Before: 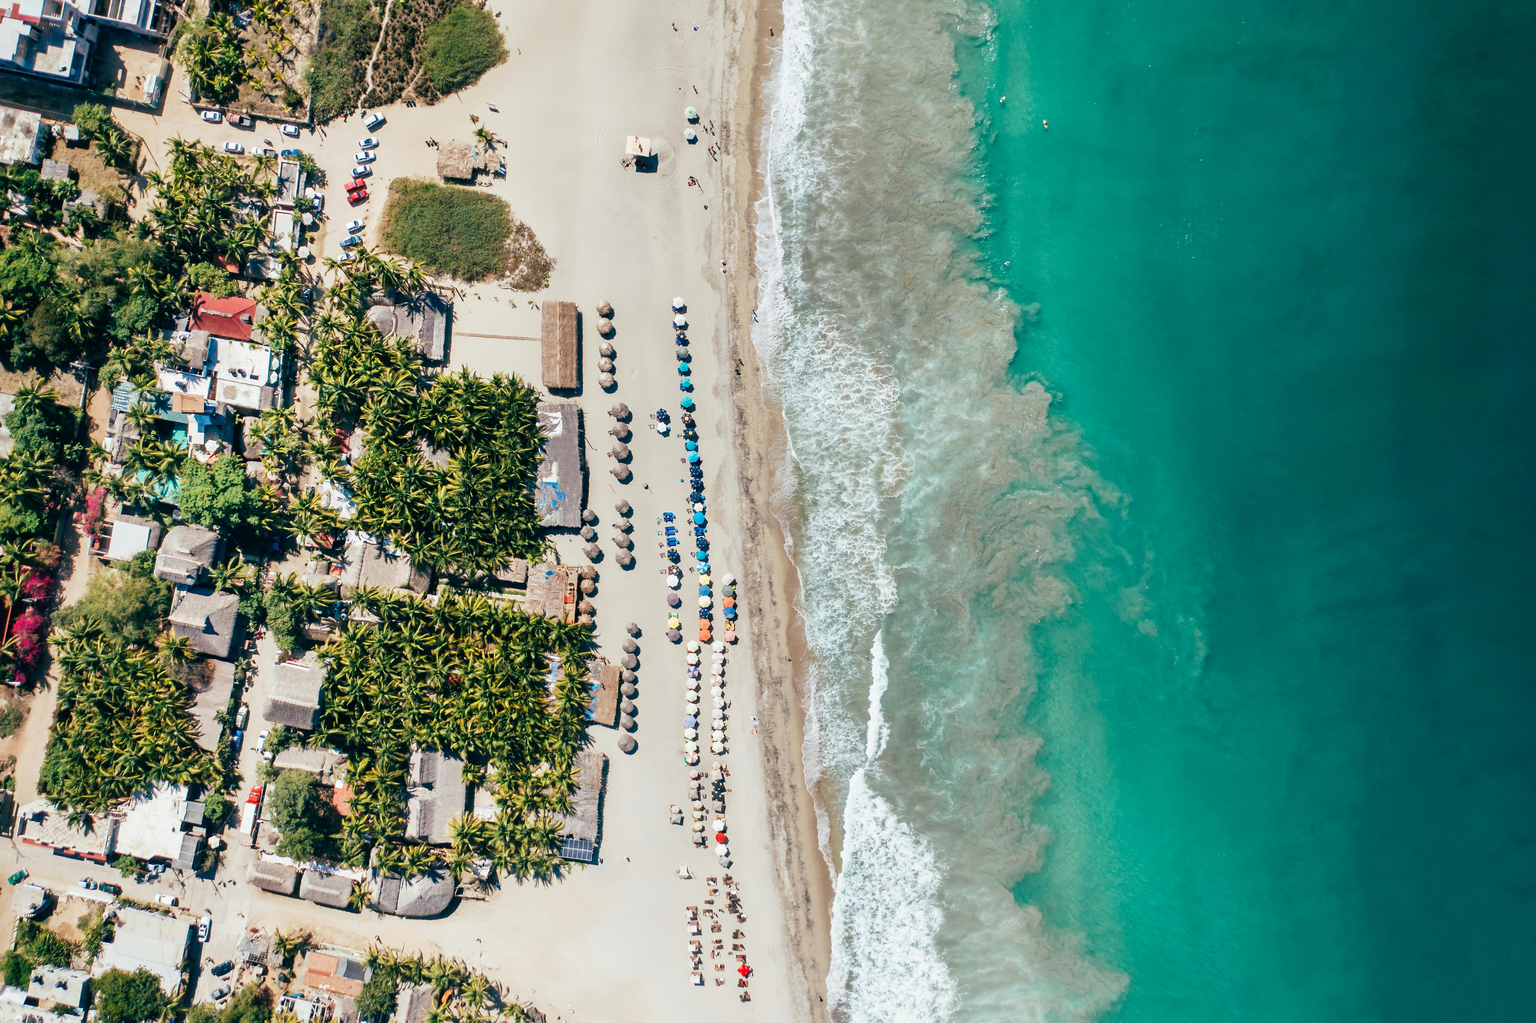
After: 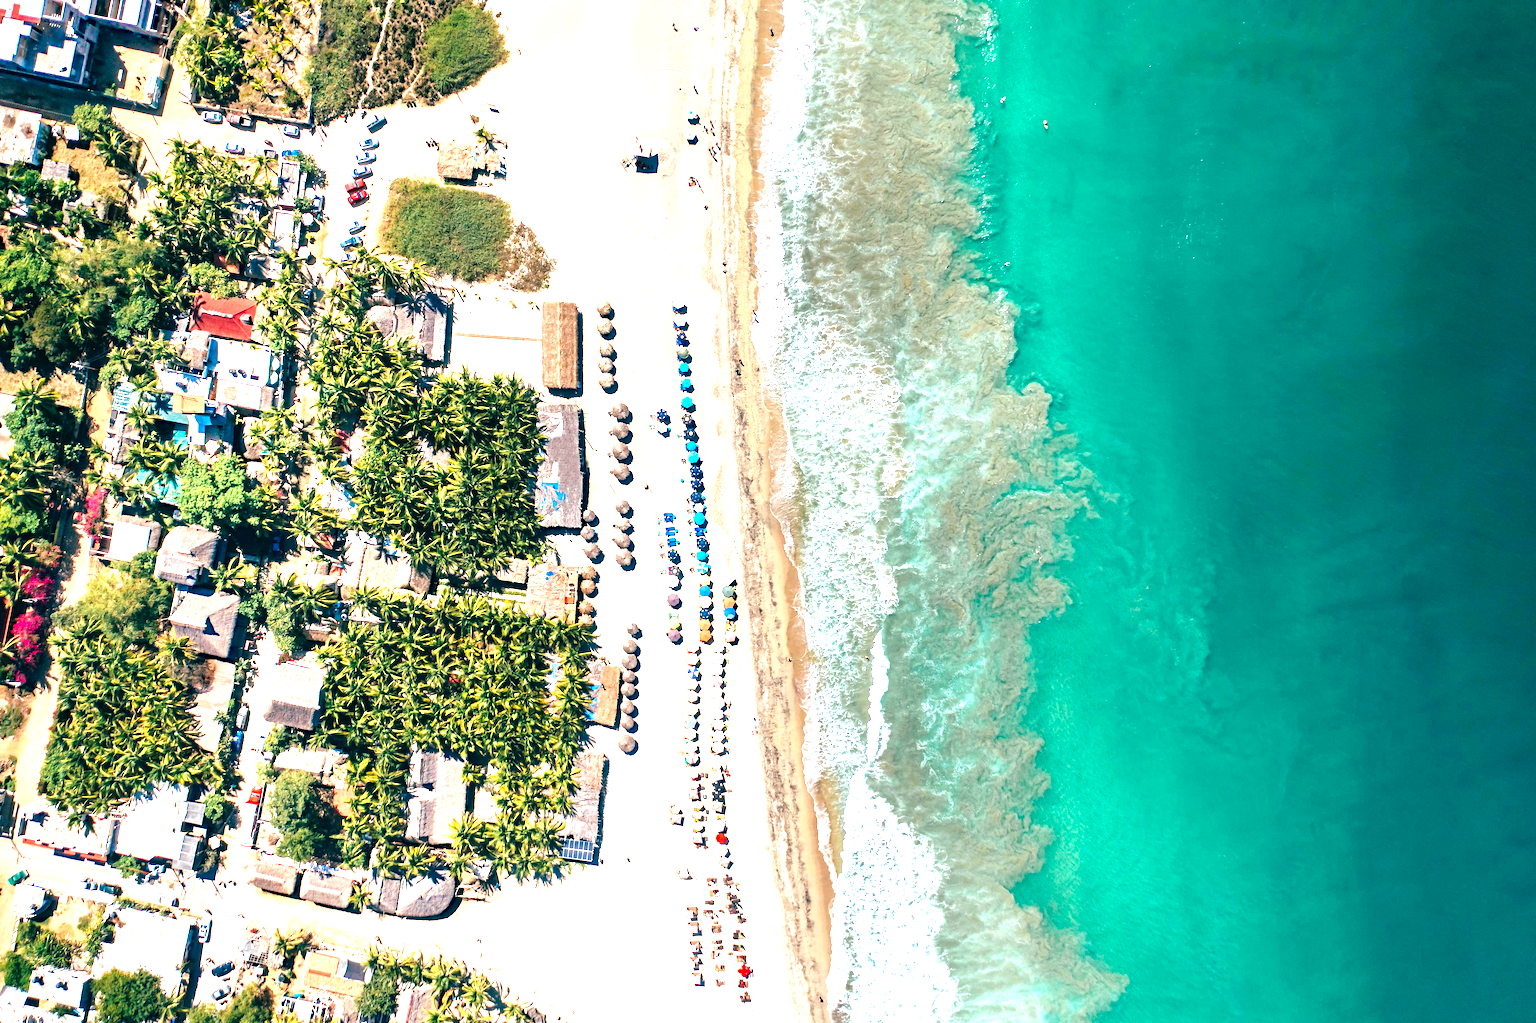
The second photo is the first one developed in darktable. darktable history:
haze removal: strength 0.497, distance 0.428, compatibility mode true, adaptive false
exposure: exposure 1.271 EV, compensate highlight preservation false
